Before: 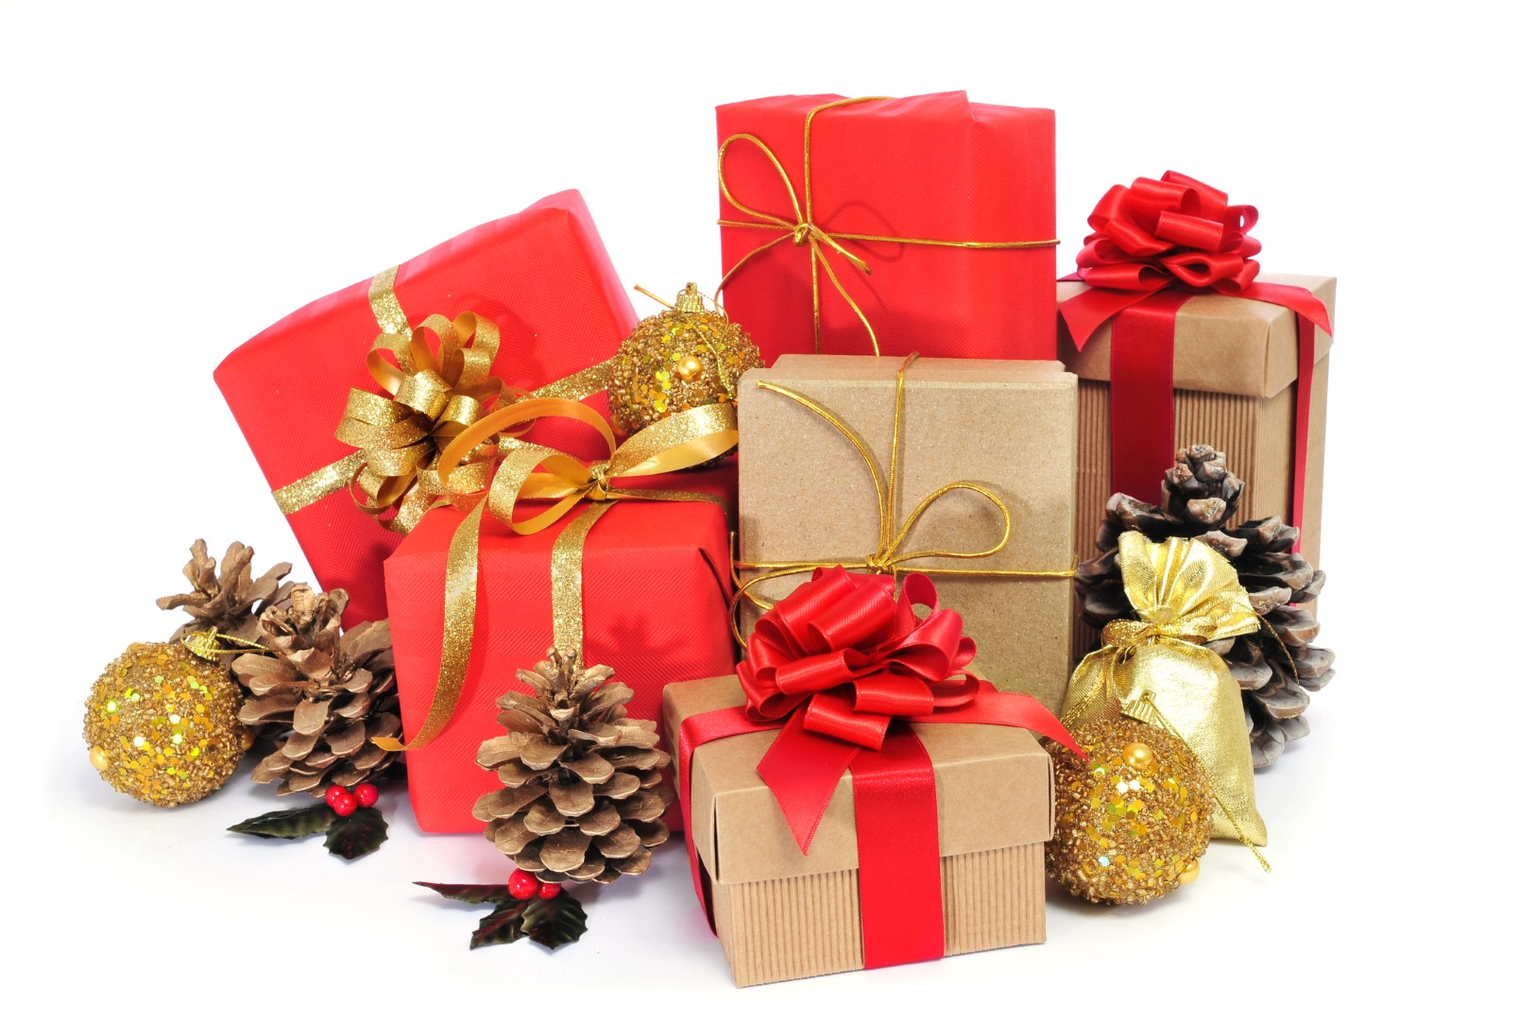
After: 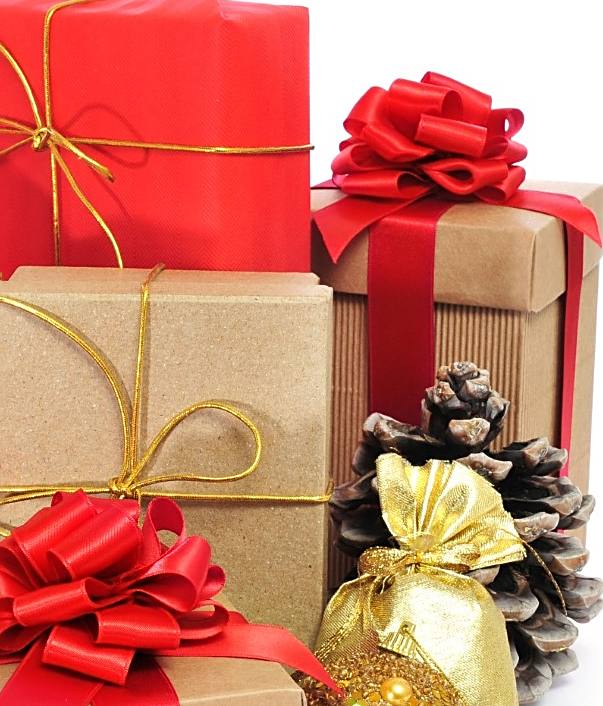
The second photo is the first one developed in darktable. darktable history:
crop and rotate: left 49.695%, top 10.15%, right 13.211%, bottom 24.418%
sharpen: on, module defaults
